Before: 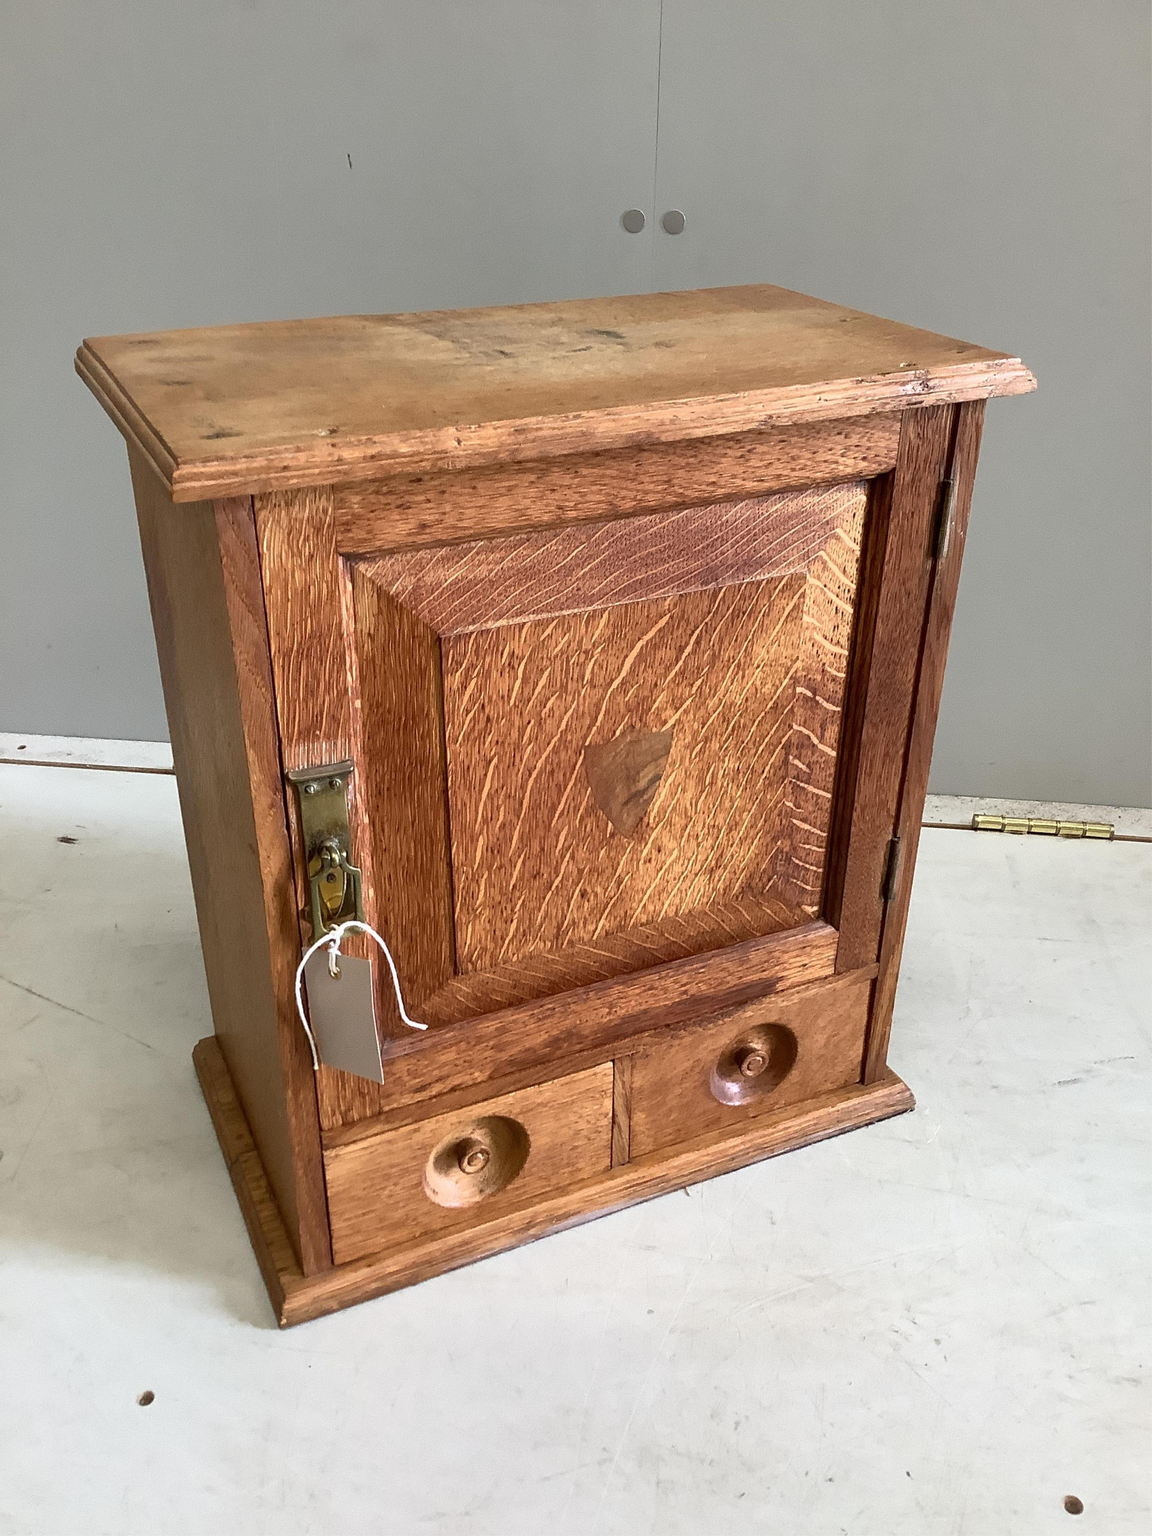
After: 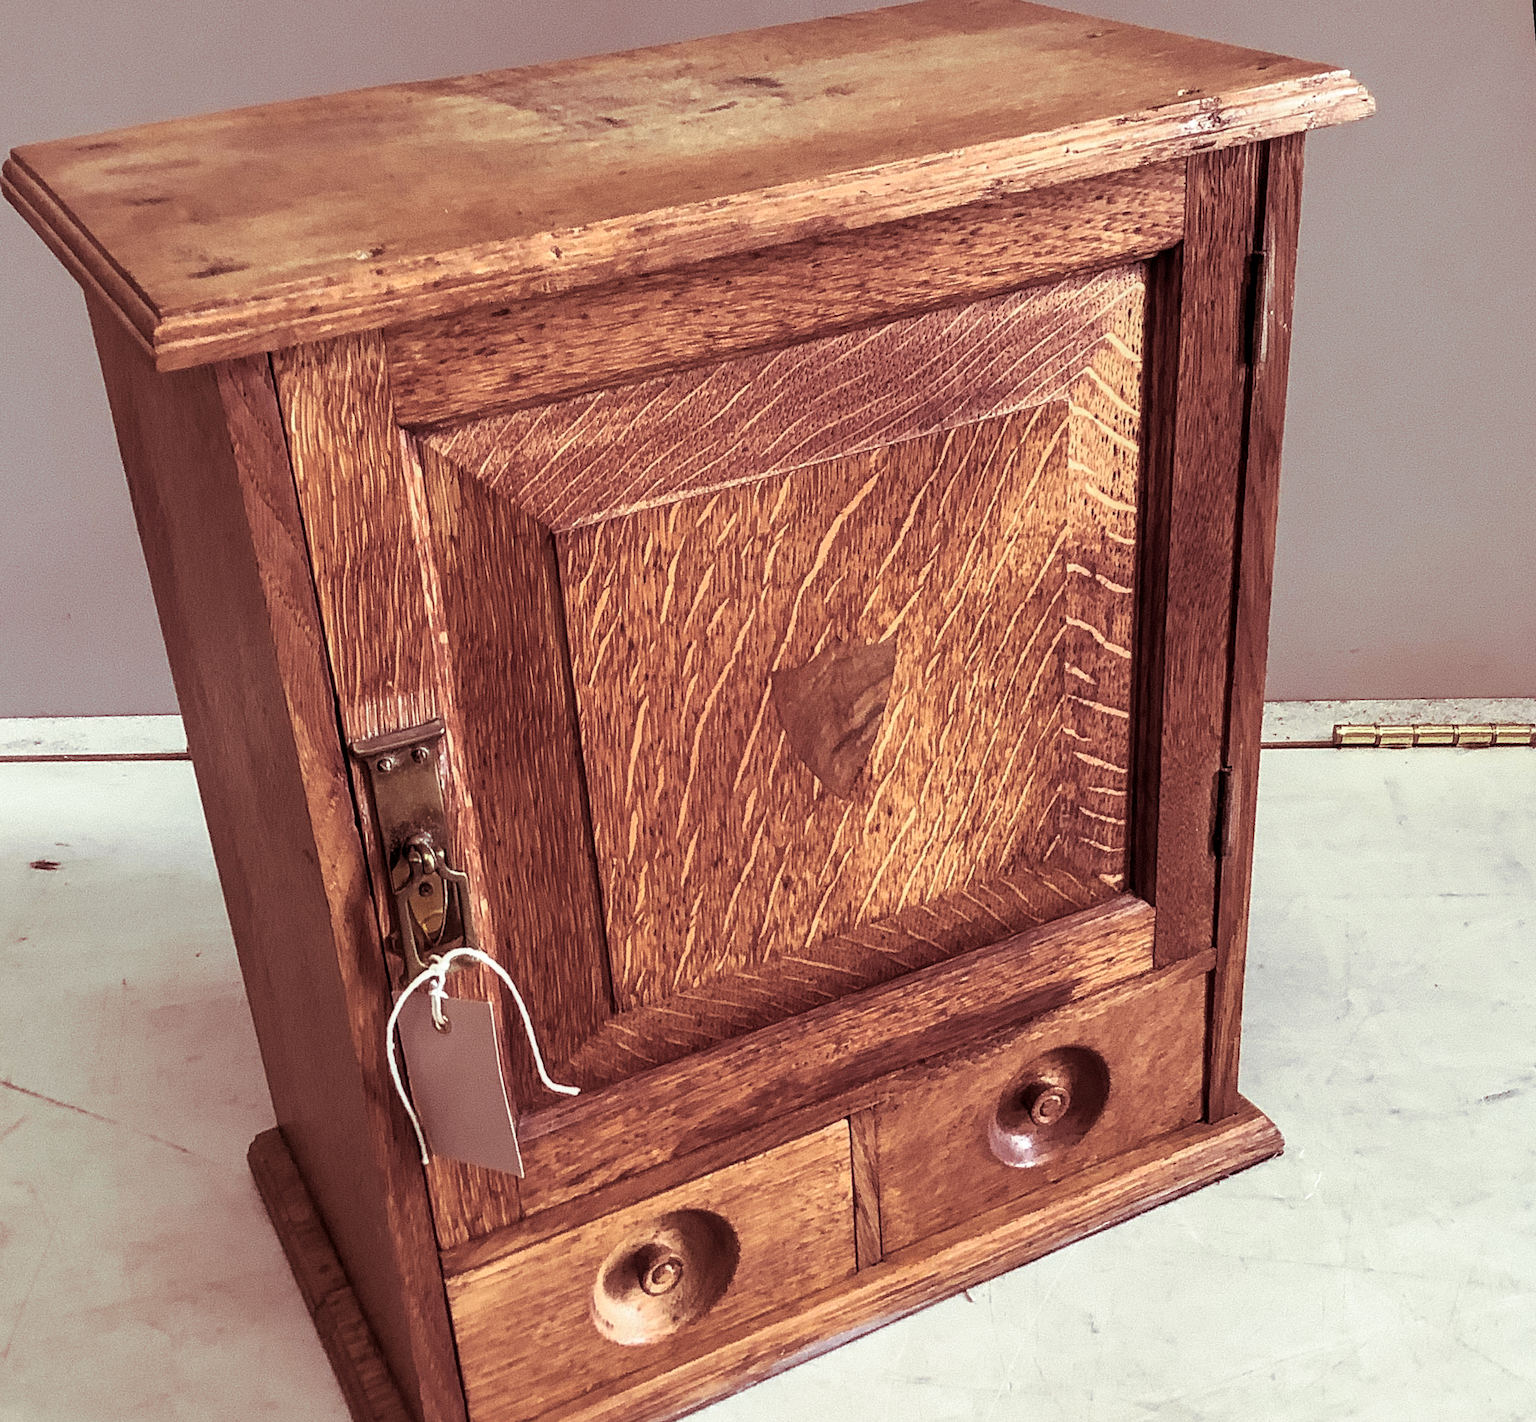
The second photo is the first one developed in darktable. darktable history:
local contrast: on, module defaults
rotate and perspective: rotation -4.57°, crop left 0.054, crop right 0.944, crop top 0.087, crop bottom 0.914
crop and rotate: left 2.991%, top 13.302%, right 1.981%, bottom 12.636%
split-toning: compress 20%
color balance rgb: saturation formula JzAzBz (2021)
